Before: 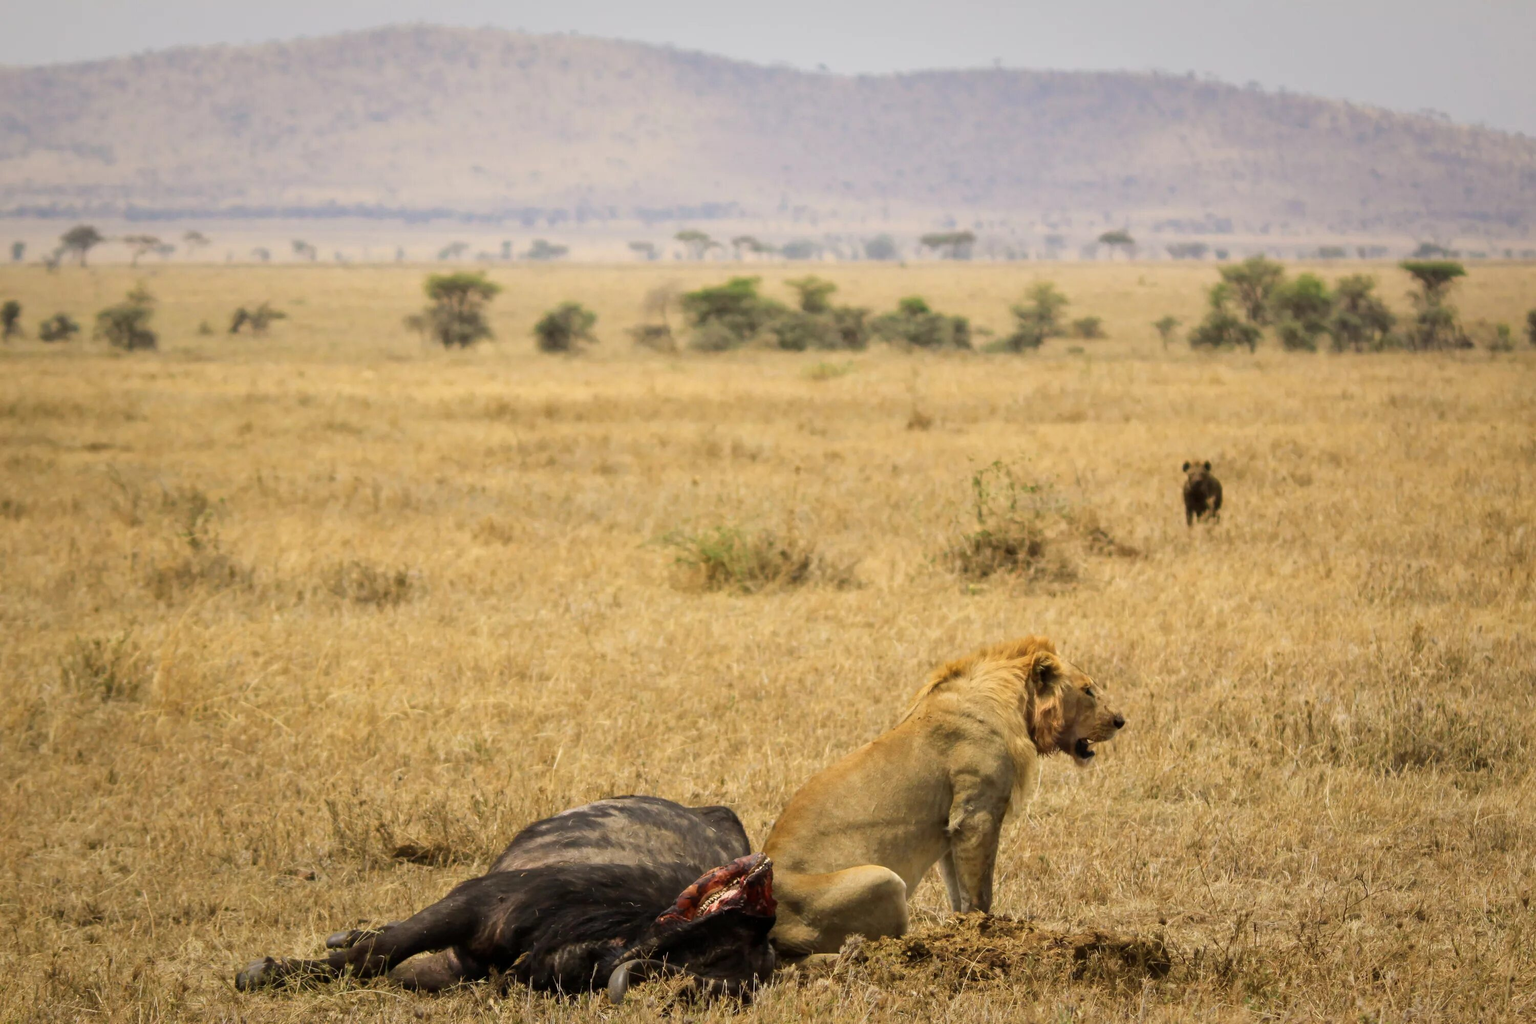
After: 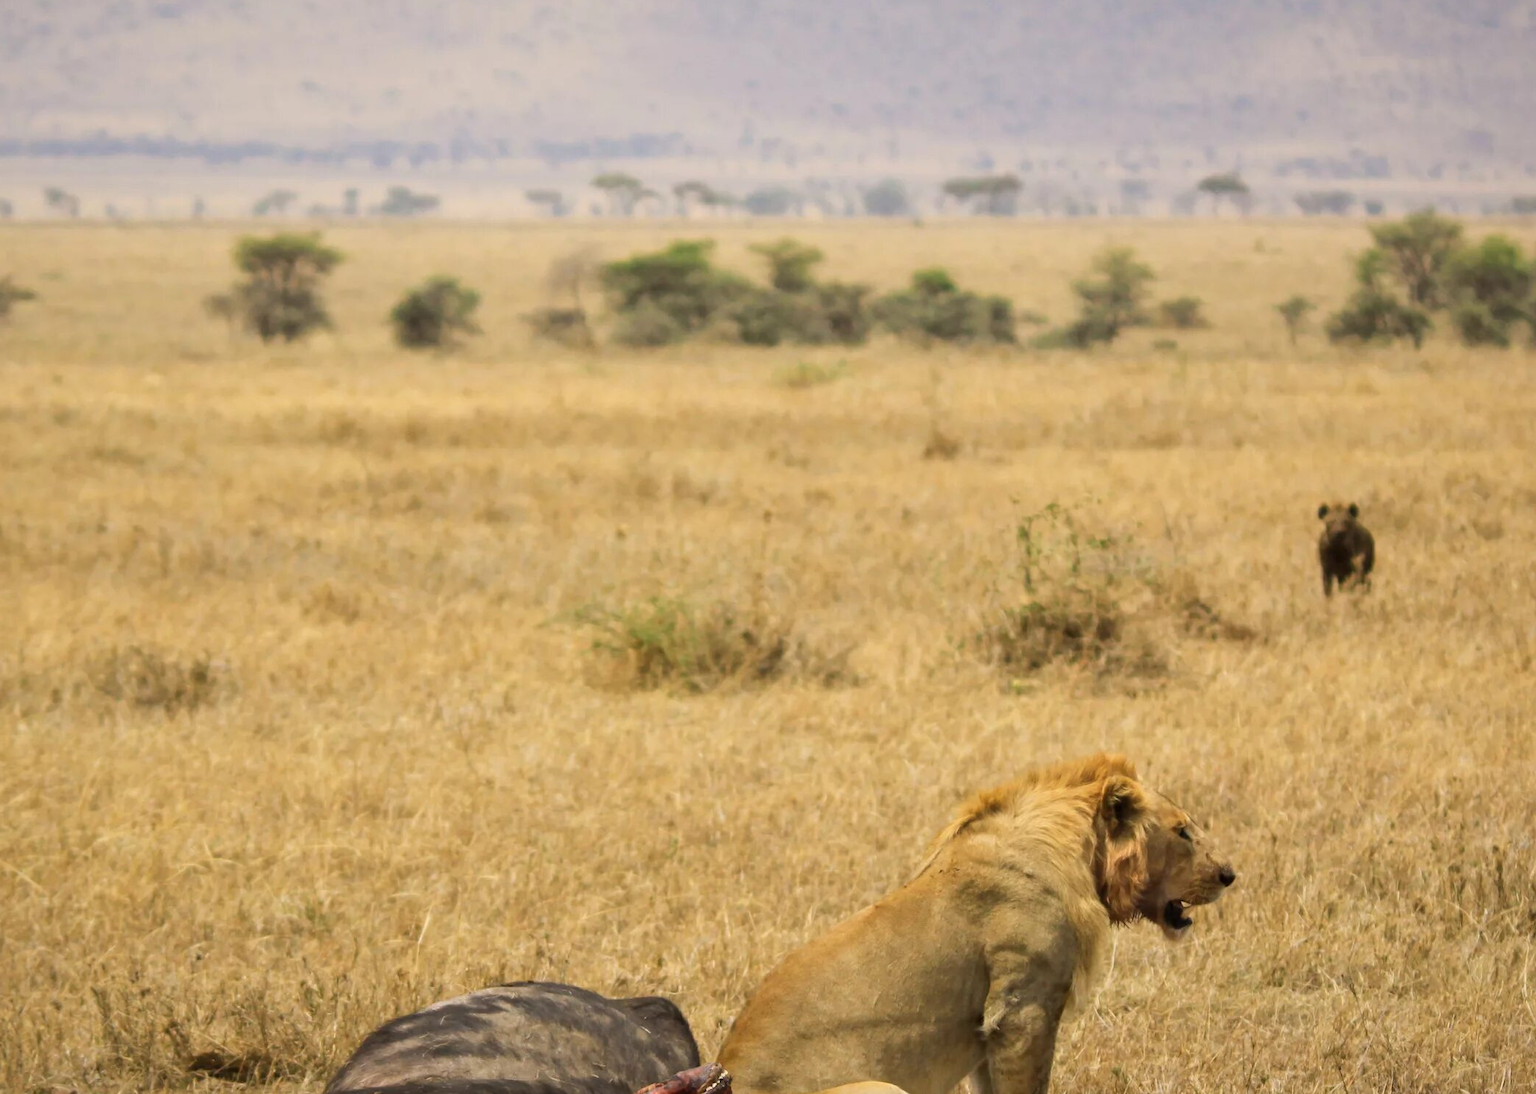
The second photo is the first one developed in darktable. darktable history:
crop and rotate: left 17.046%, top 10.659%, right 12.989%, bottom 14.553%
color balance rgb: saturation formula JzAzBz (2021)
